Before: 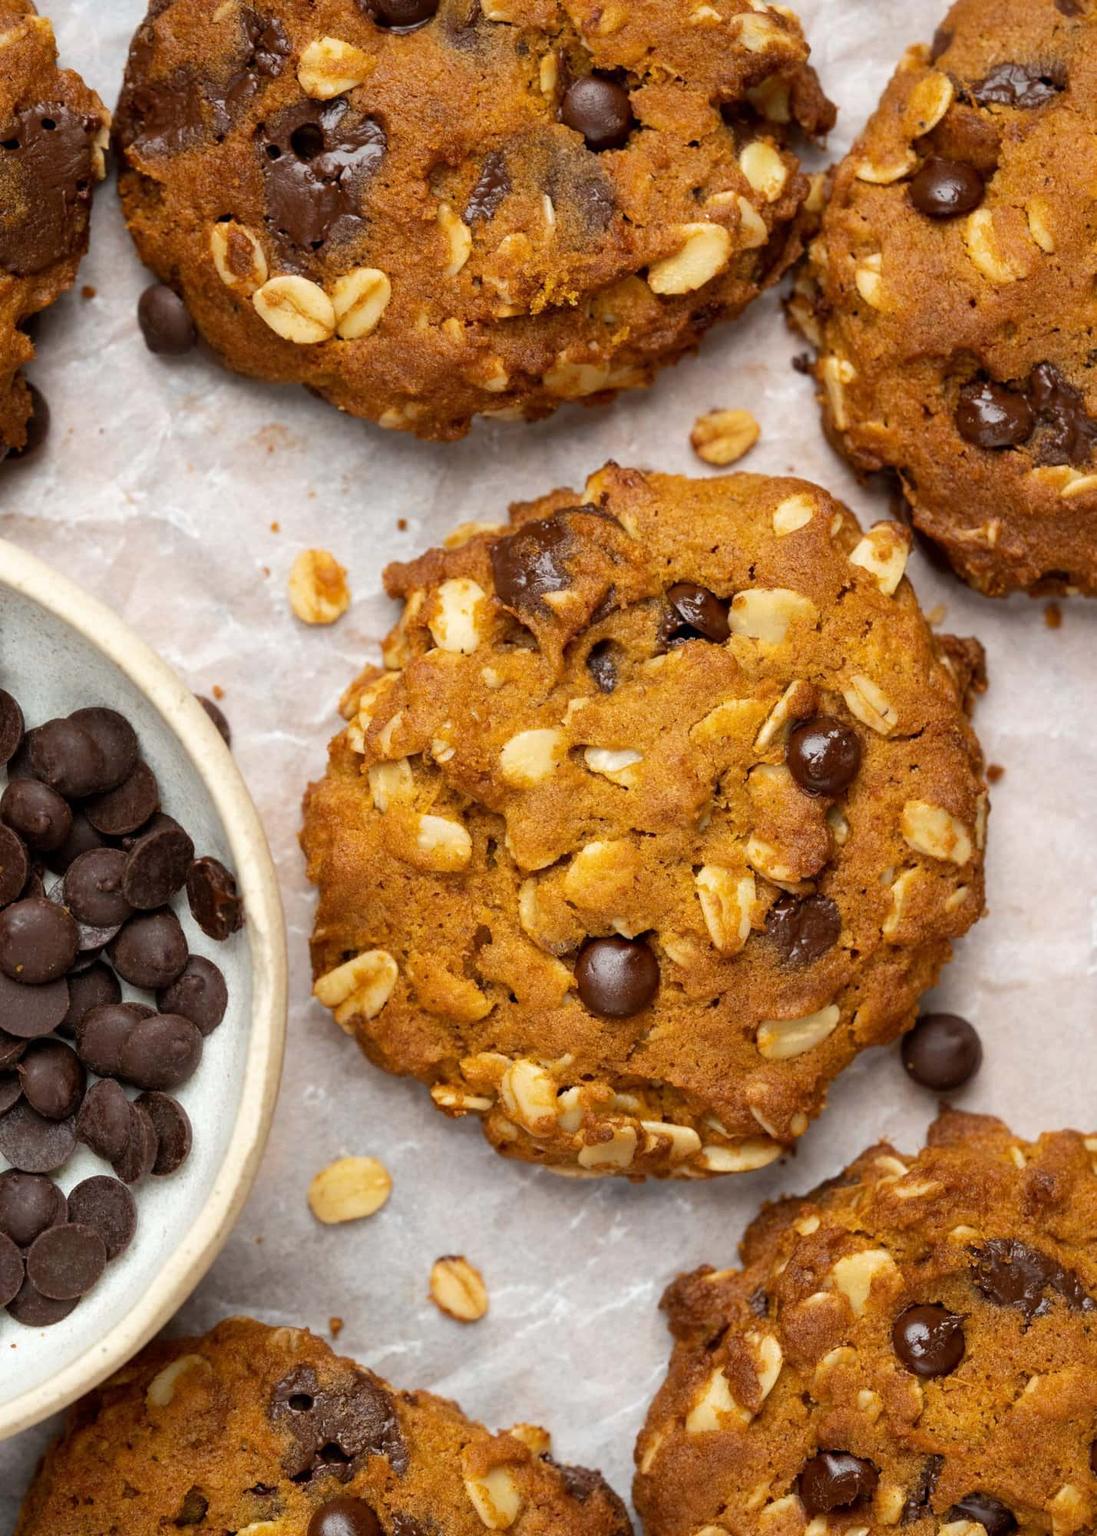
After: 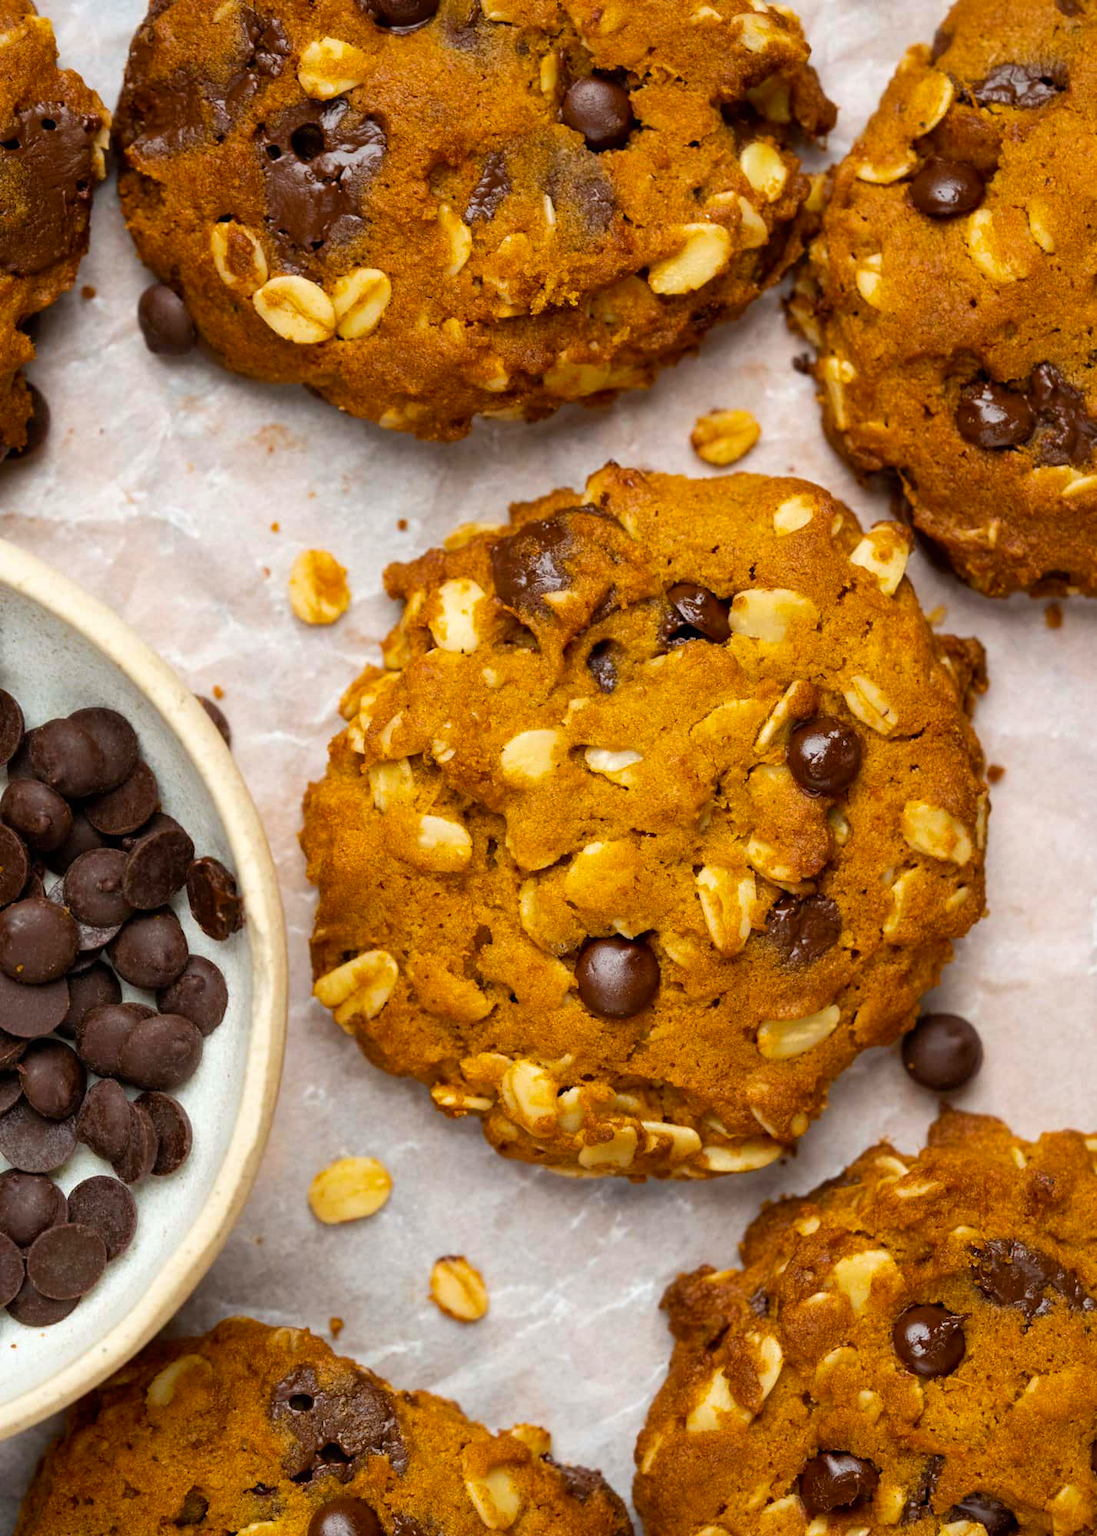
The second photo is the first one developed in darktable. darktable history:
color balance rgb: perceptual saturation grading › global saturation 20%, global vibrance 20%
tone equalizer: on, module defaults
